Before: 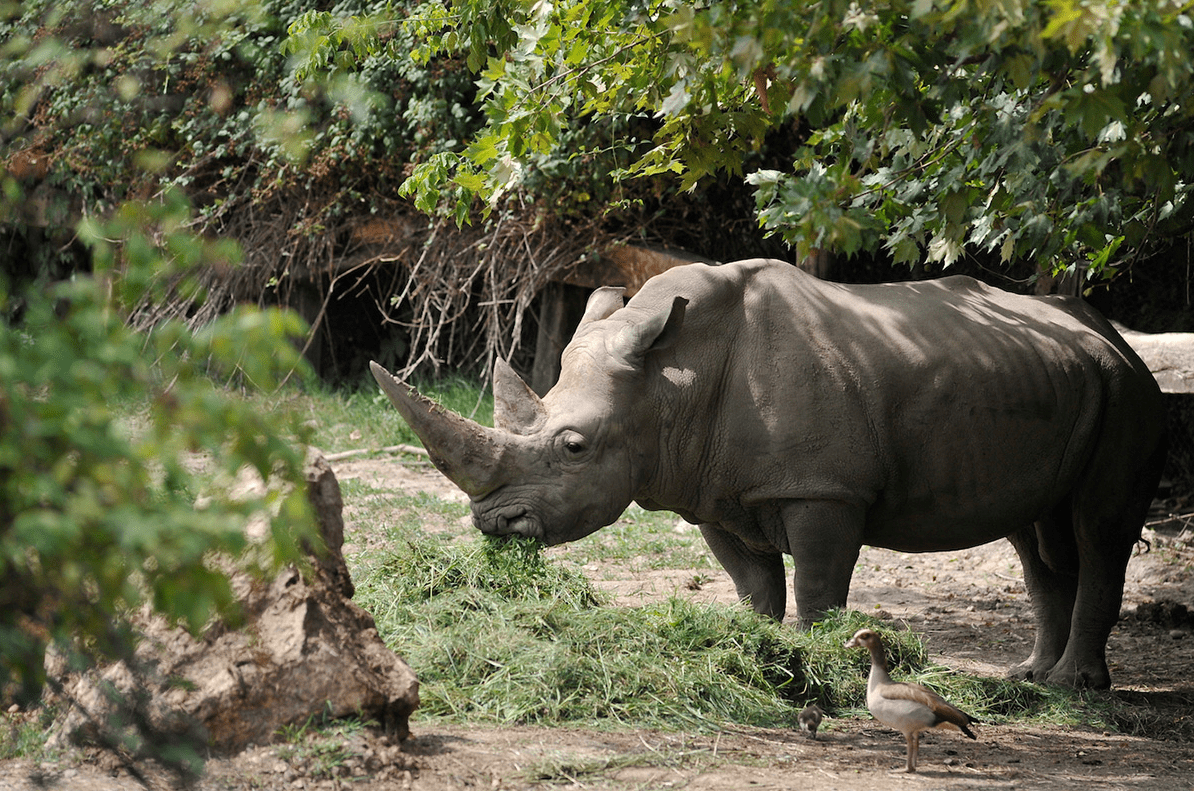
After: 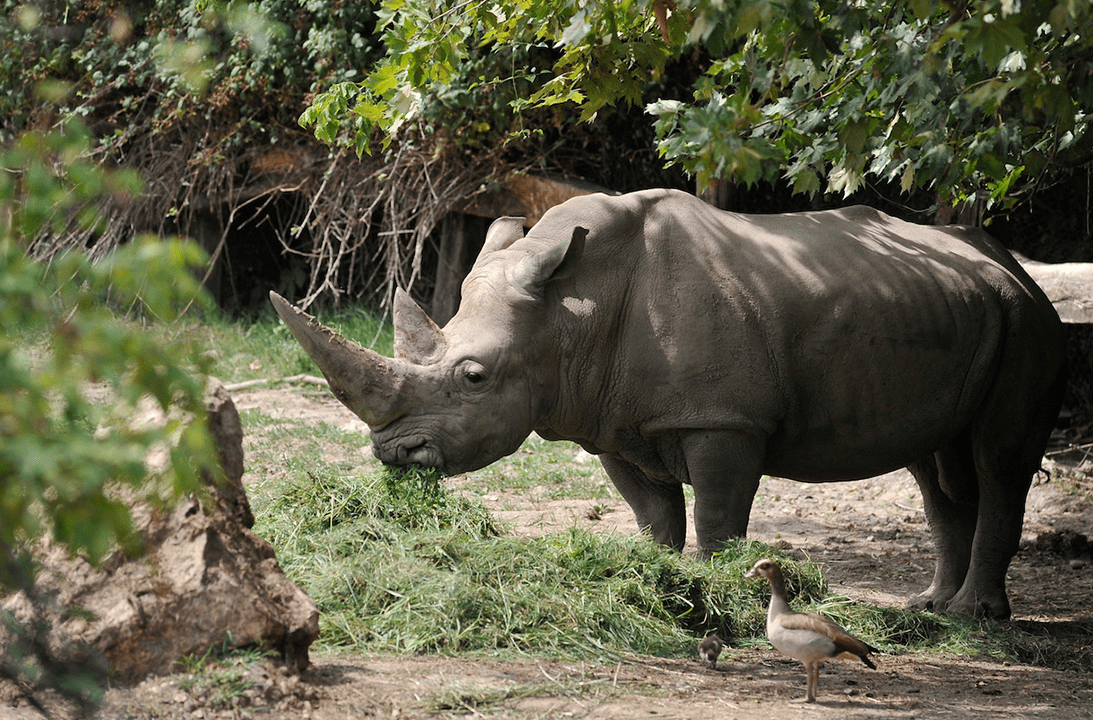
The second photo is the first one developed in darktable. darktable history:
crop and rotate: left 8.436%, top 8.963%
